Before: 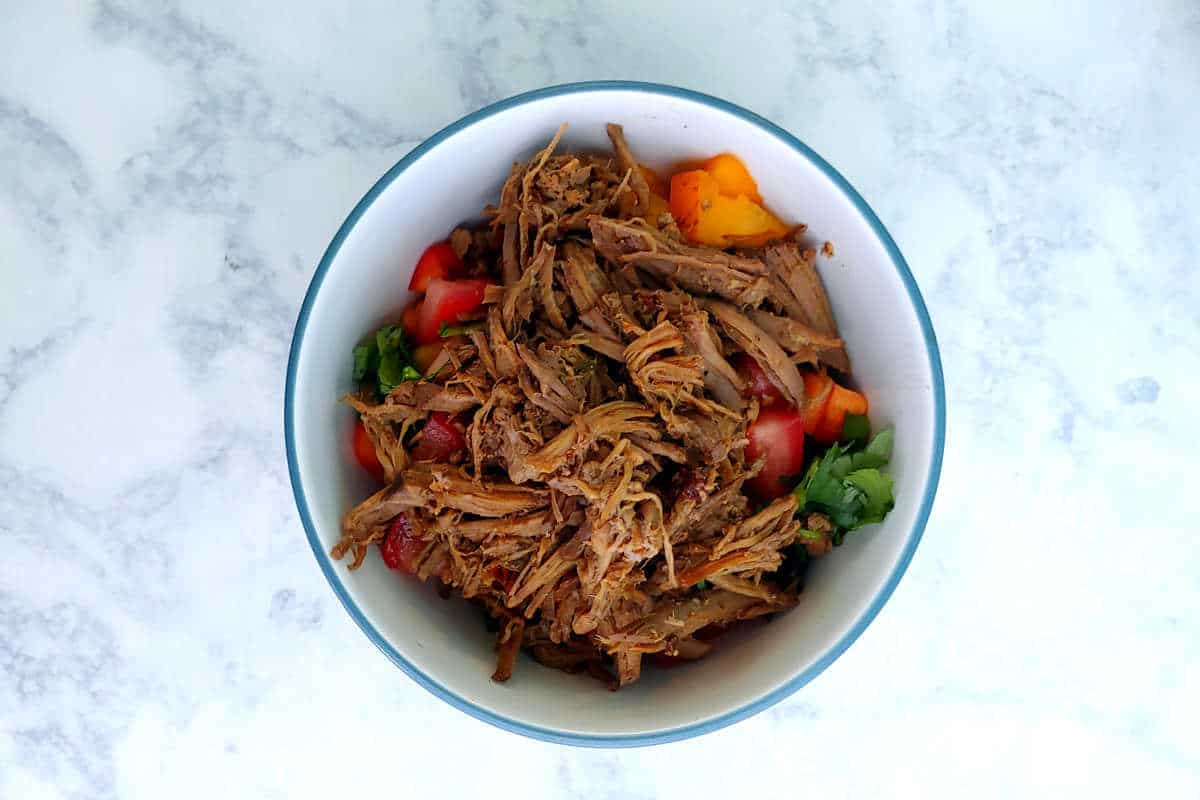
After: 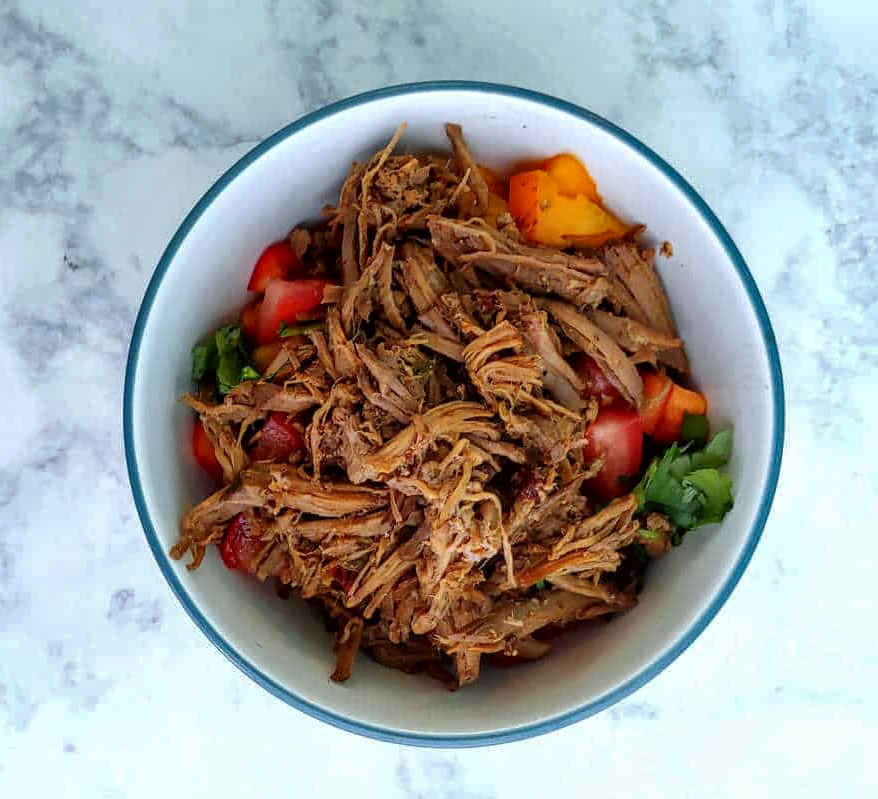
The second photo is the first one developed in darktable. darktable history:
shadows and highlights: low approximation 0.01, soften with gaussian
crop: left 13.443%, right 13.31%
color correction: highlights a* -2.73, highlights b* -2.09, shadows a* 2.41, shadows b* 2.73
local contrast: on, module defaults
